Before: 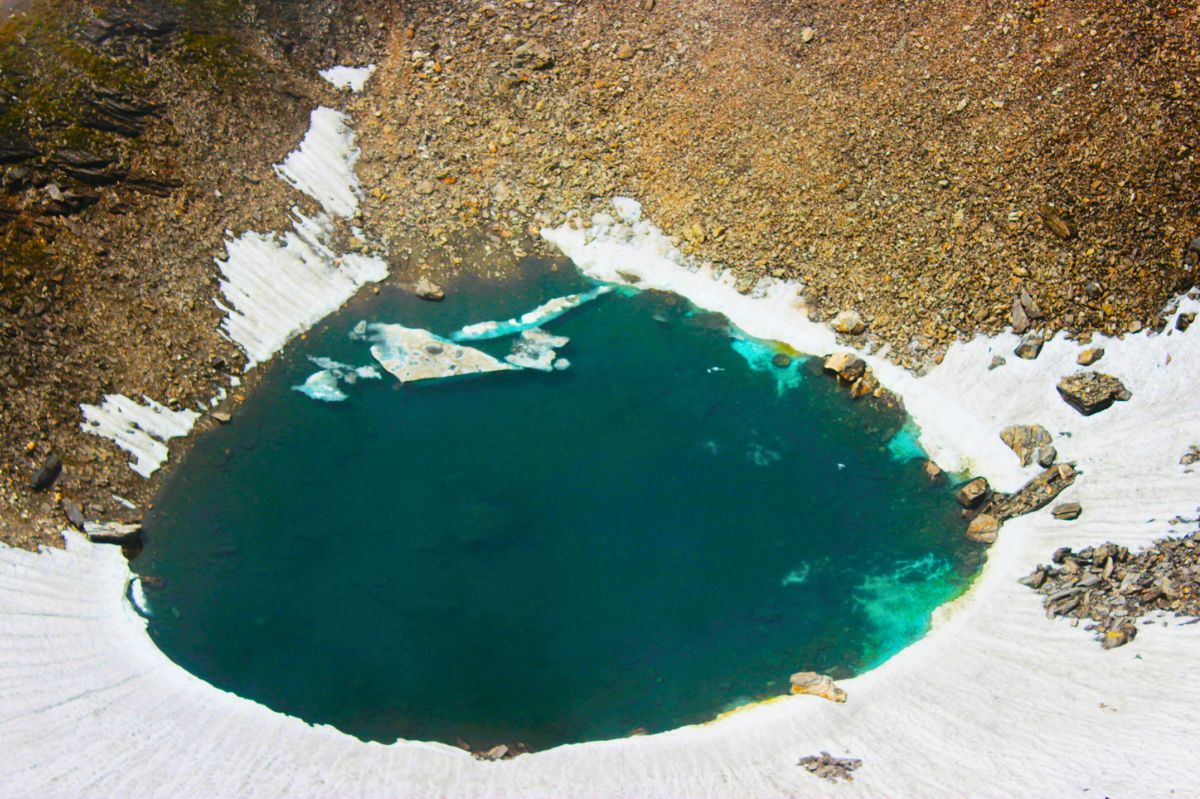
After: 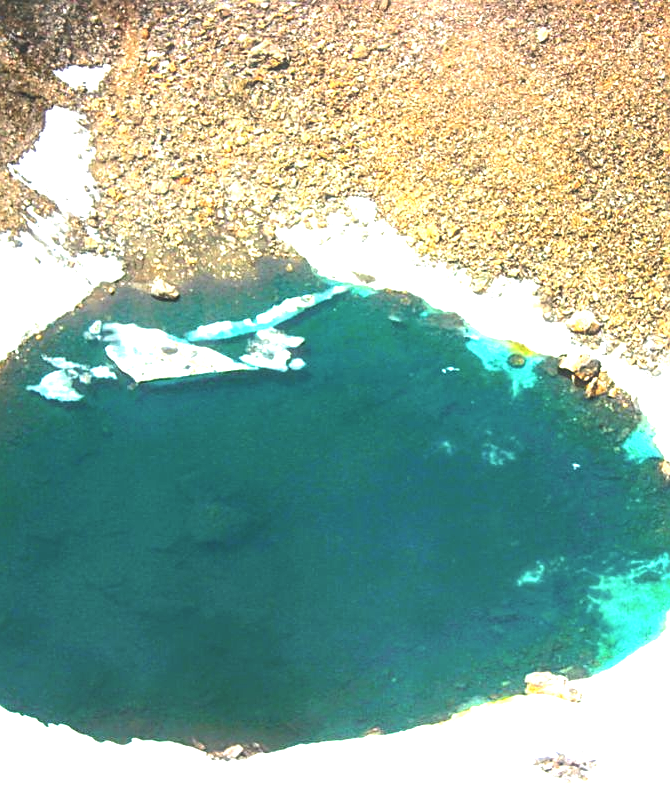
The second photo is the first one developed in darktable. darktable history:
tone equalizer: -8 EV -0.42 EV, -7 EV -0.419 EV, -6 EV -0.355 EV, -5 EV -0.224 EV, -3 EV 0.22 EV, -2 EV 0.358 EV, -1 EV 0.367 EV, +0 EV 0.394 EV, edges refinement/feathering 500, mask exposure compensation -1.57 EV, preserve details no
crop: left 22.115%, right 21.984%, bottom 0.011%
exposure: exposure 1 EV, compensate highlight preservation false
local contrast: detail 109%
sharpen: on, module defaults
haze removal: strength -0.106, adaptive false
